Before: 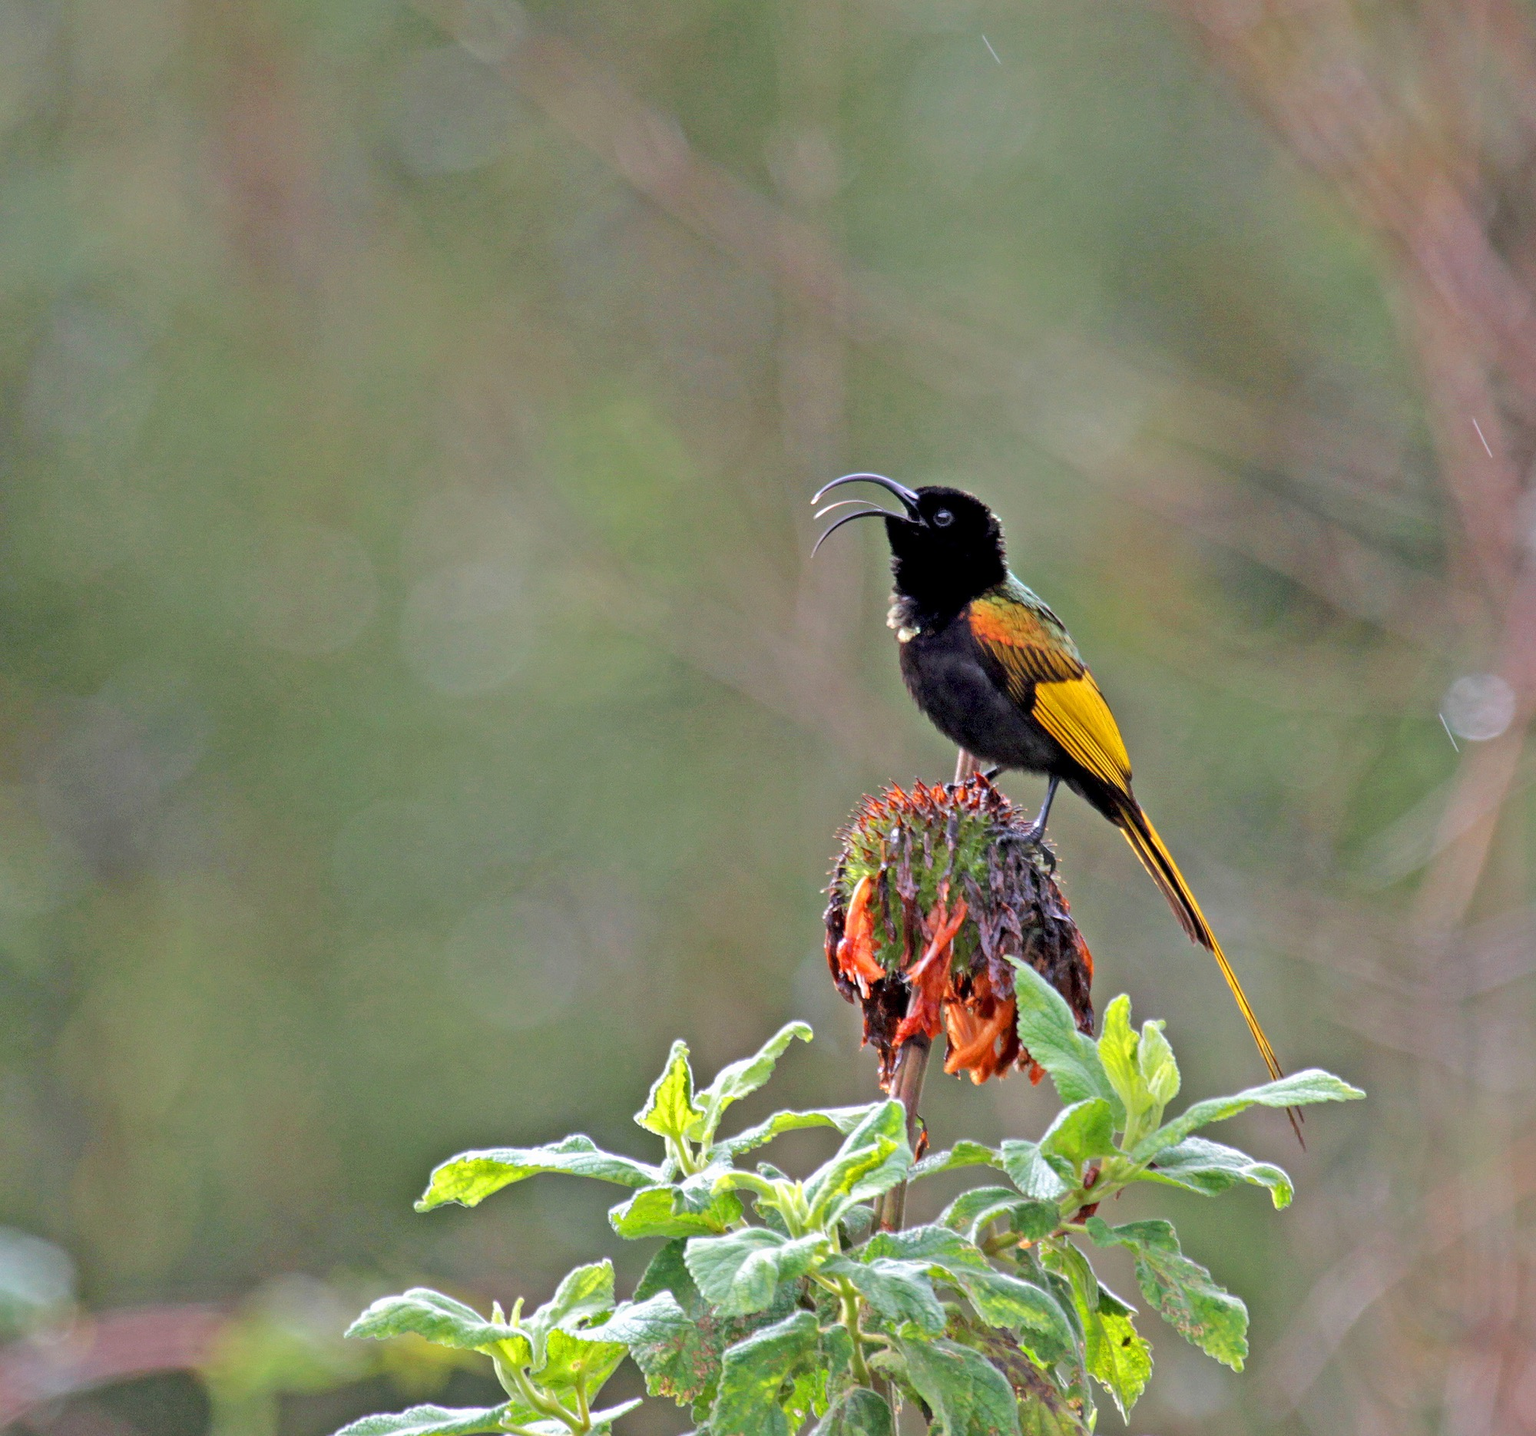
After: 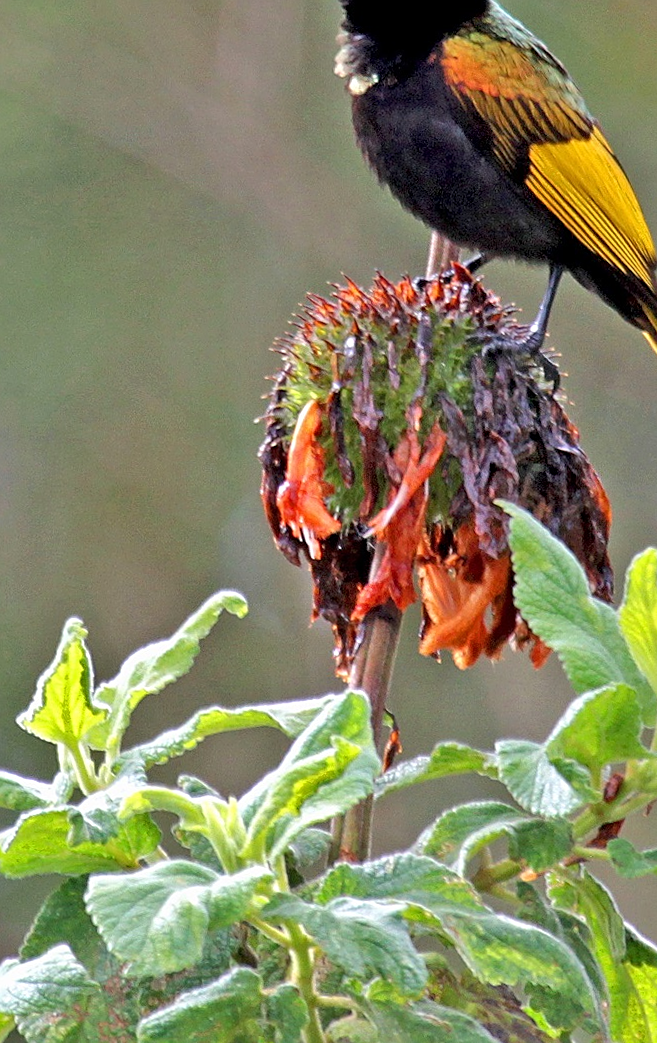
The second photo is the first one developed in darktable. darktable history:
sharpen: on, module defaults
rotate and perspective: rotation -1°, crop left 0.011, crop right 0.989, crop top 0.025, crop bottom 0.975
crop: left 40.878%, top 39.176%, right 25.993%, bottom 3.081%
